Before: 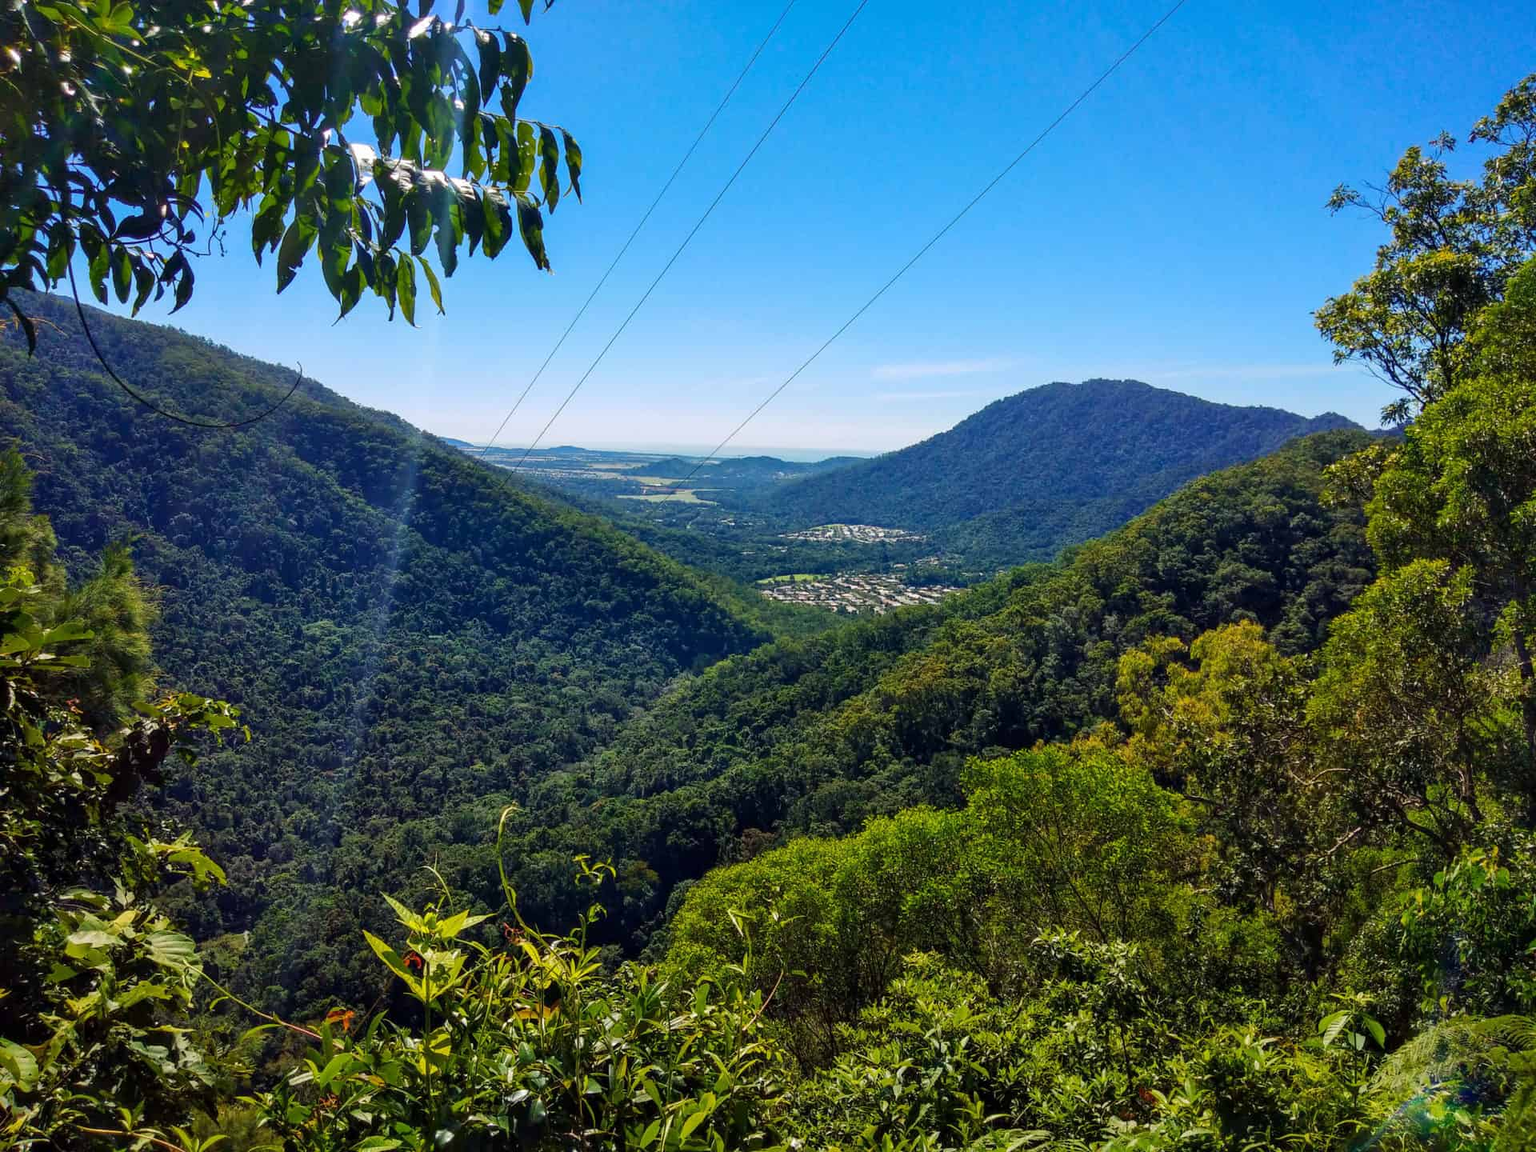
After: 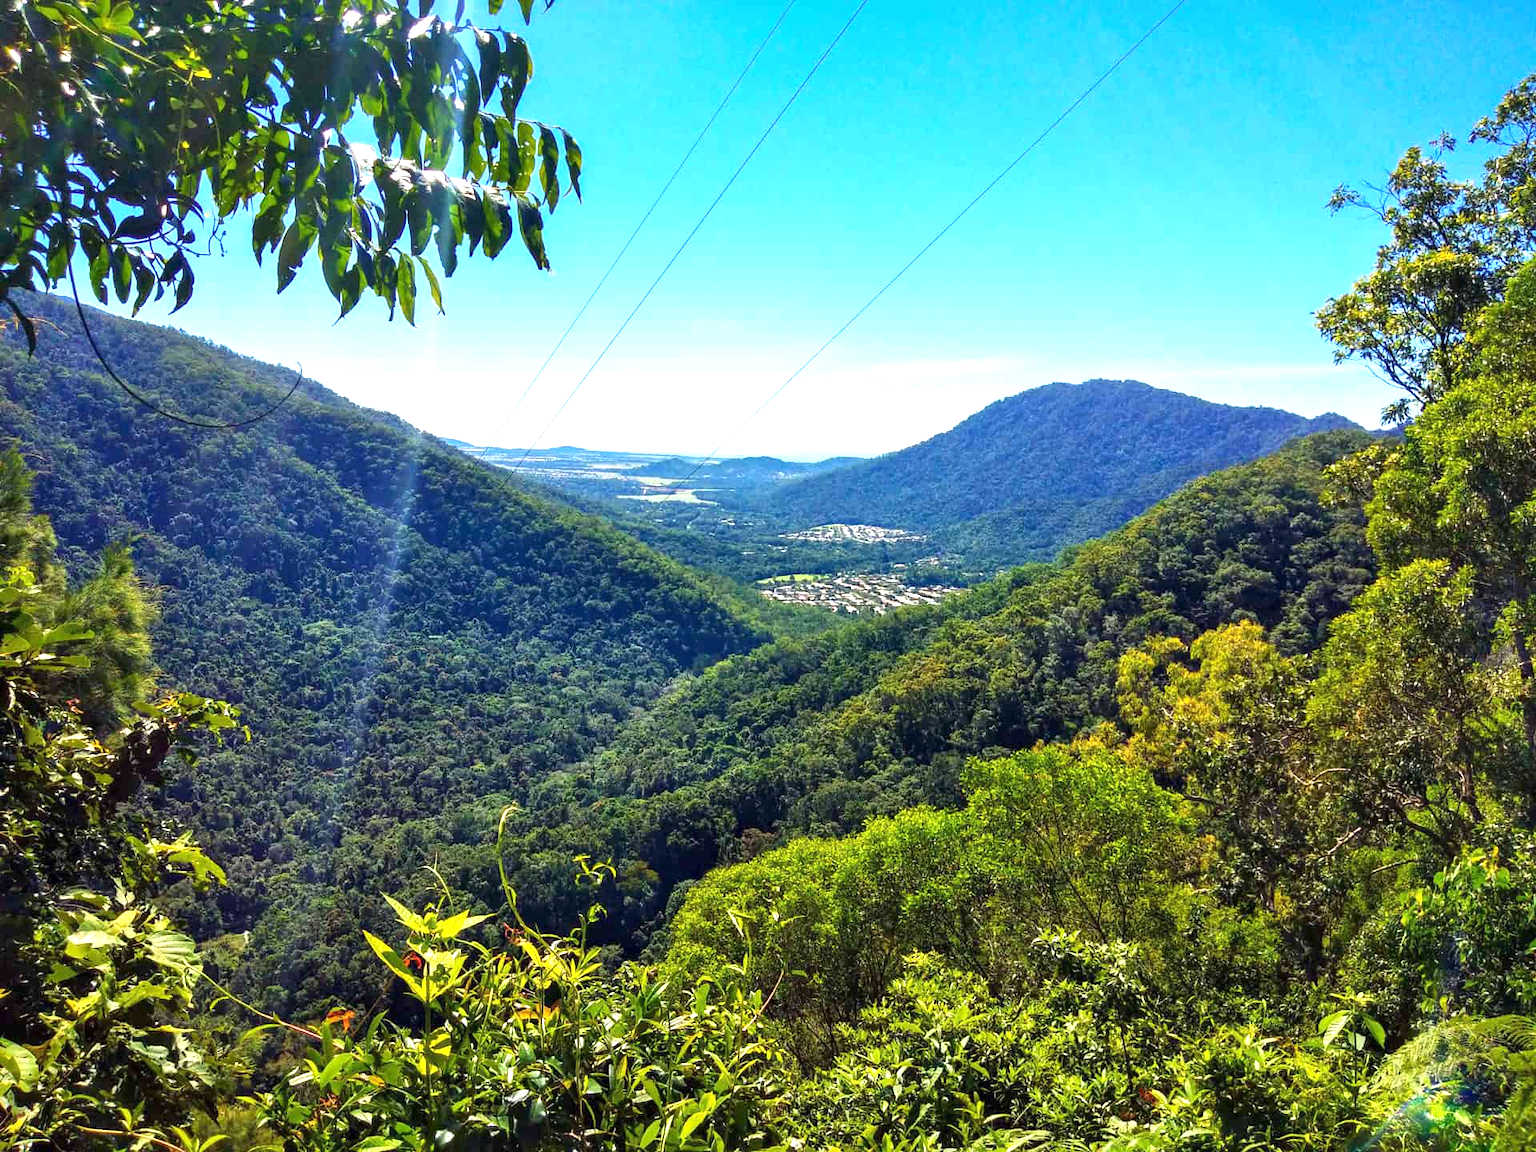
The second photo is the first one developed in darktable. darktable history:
exposure: black level correction 0, exposure 1.196 EV, compensate highlight preservation false
